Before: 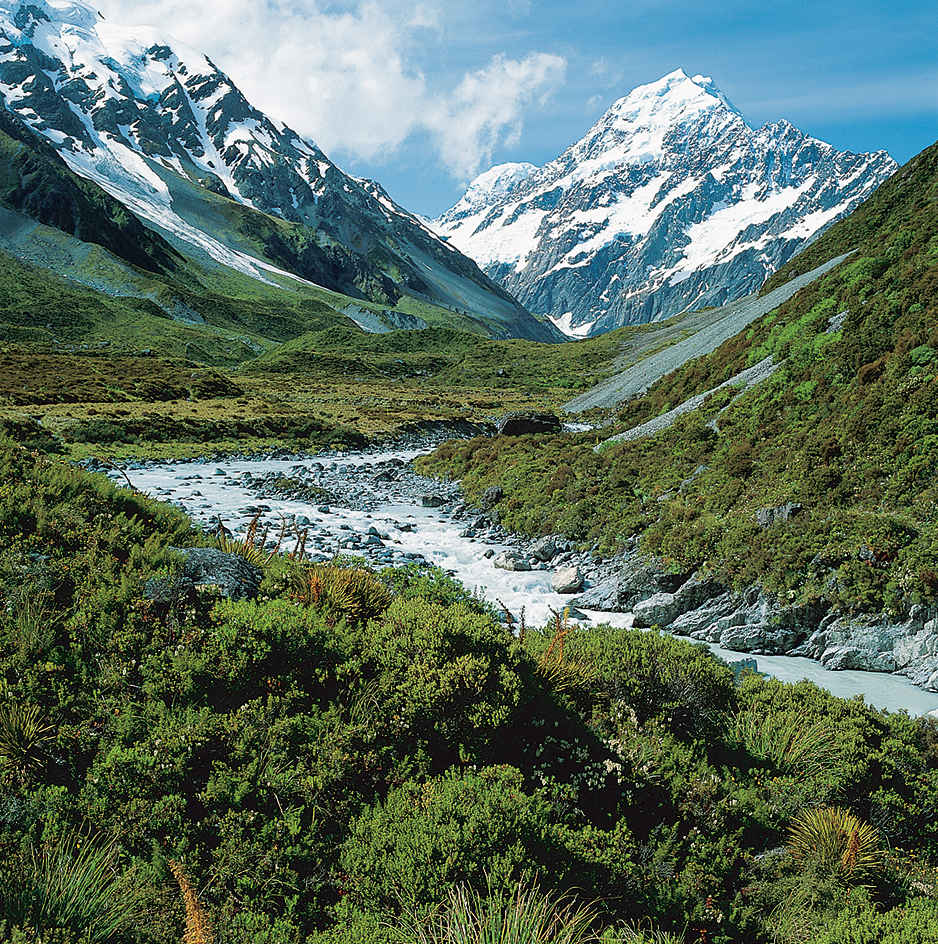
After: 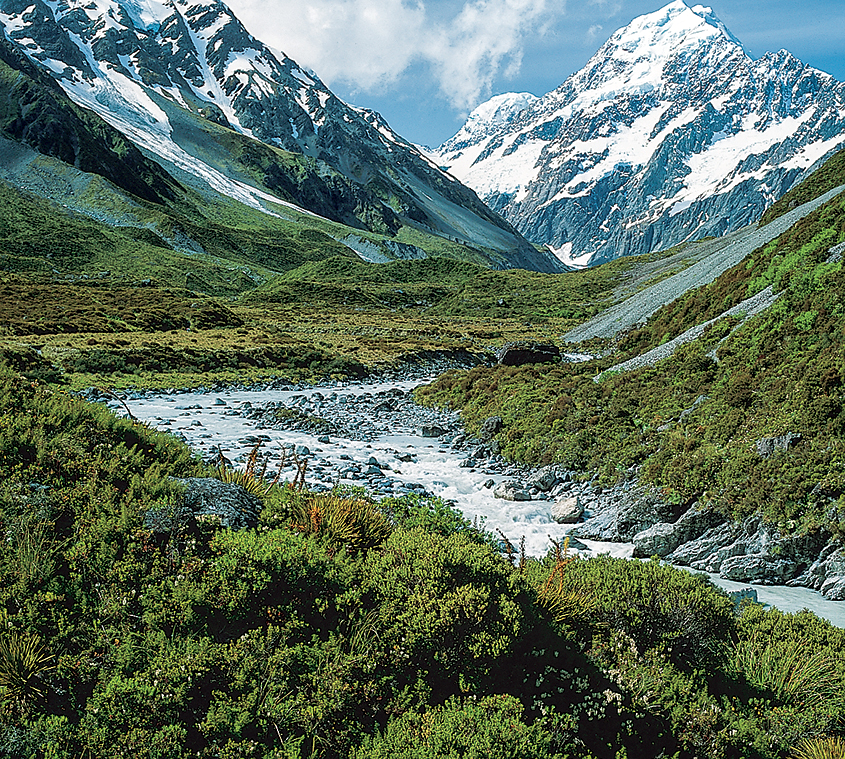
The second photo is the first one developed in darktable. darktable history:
crop: top 7.508%, right 9.858%, bottom 12.023%
local contrast: detail 130%
sharpen: radius 1.468, amount 0.39, threshold 1.506
